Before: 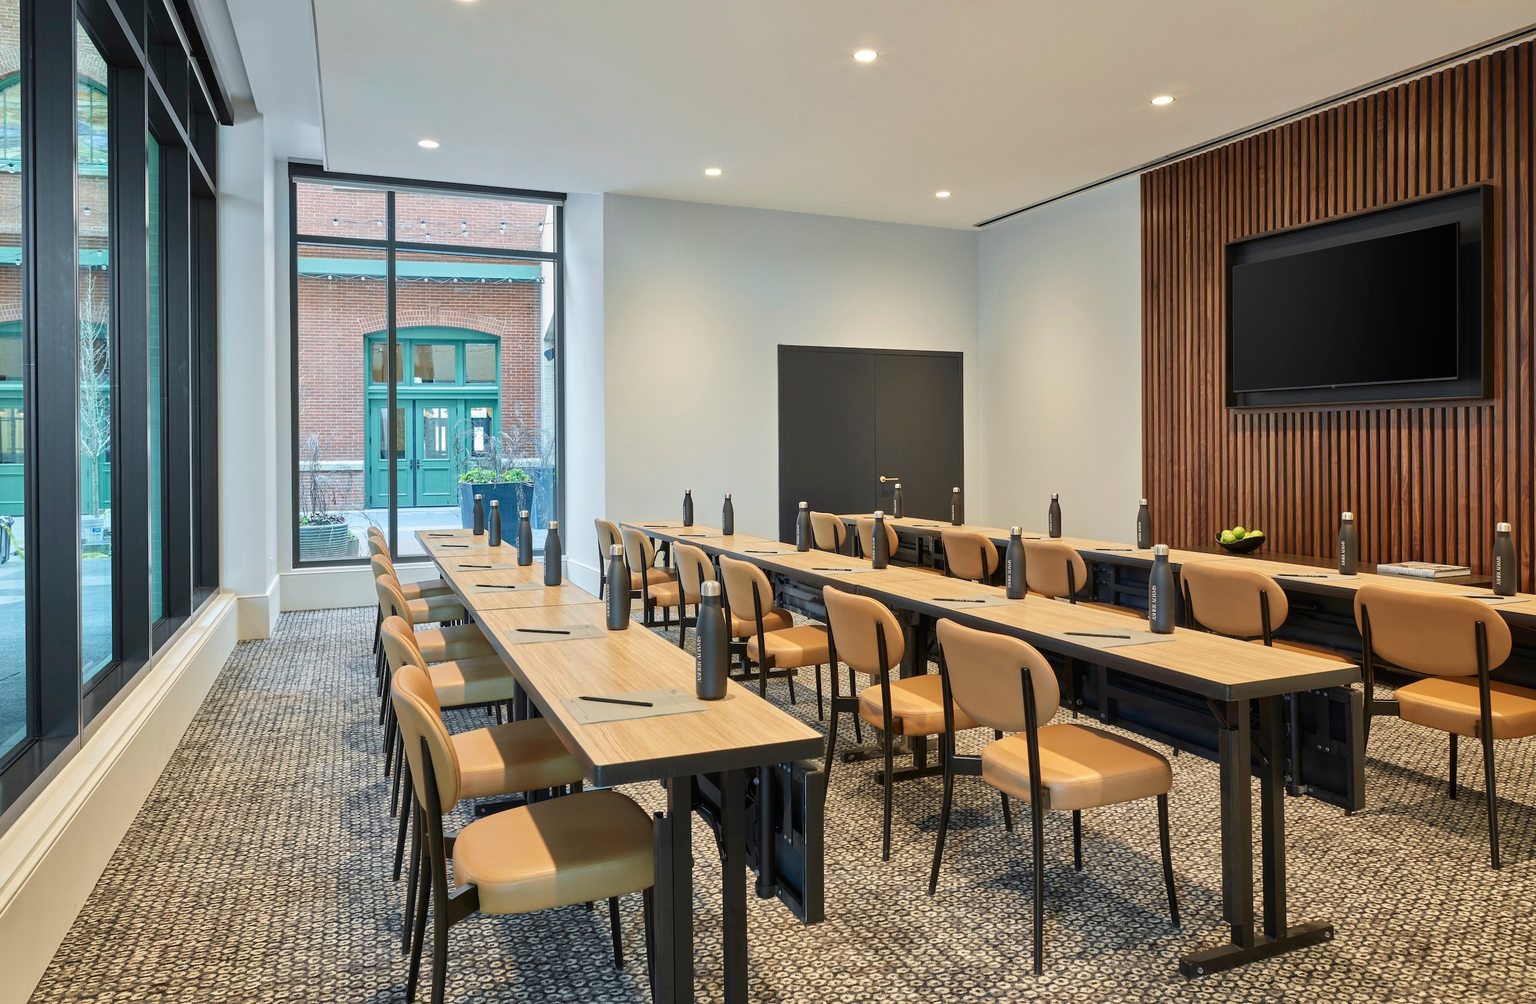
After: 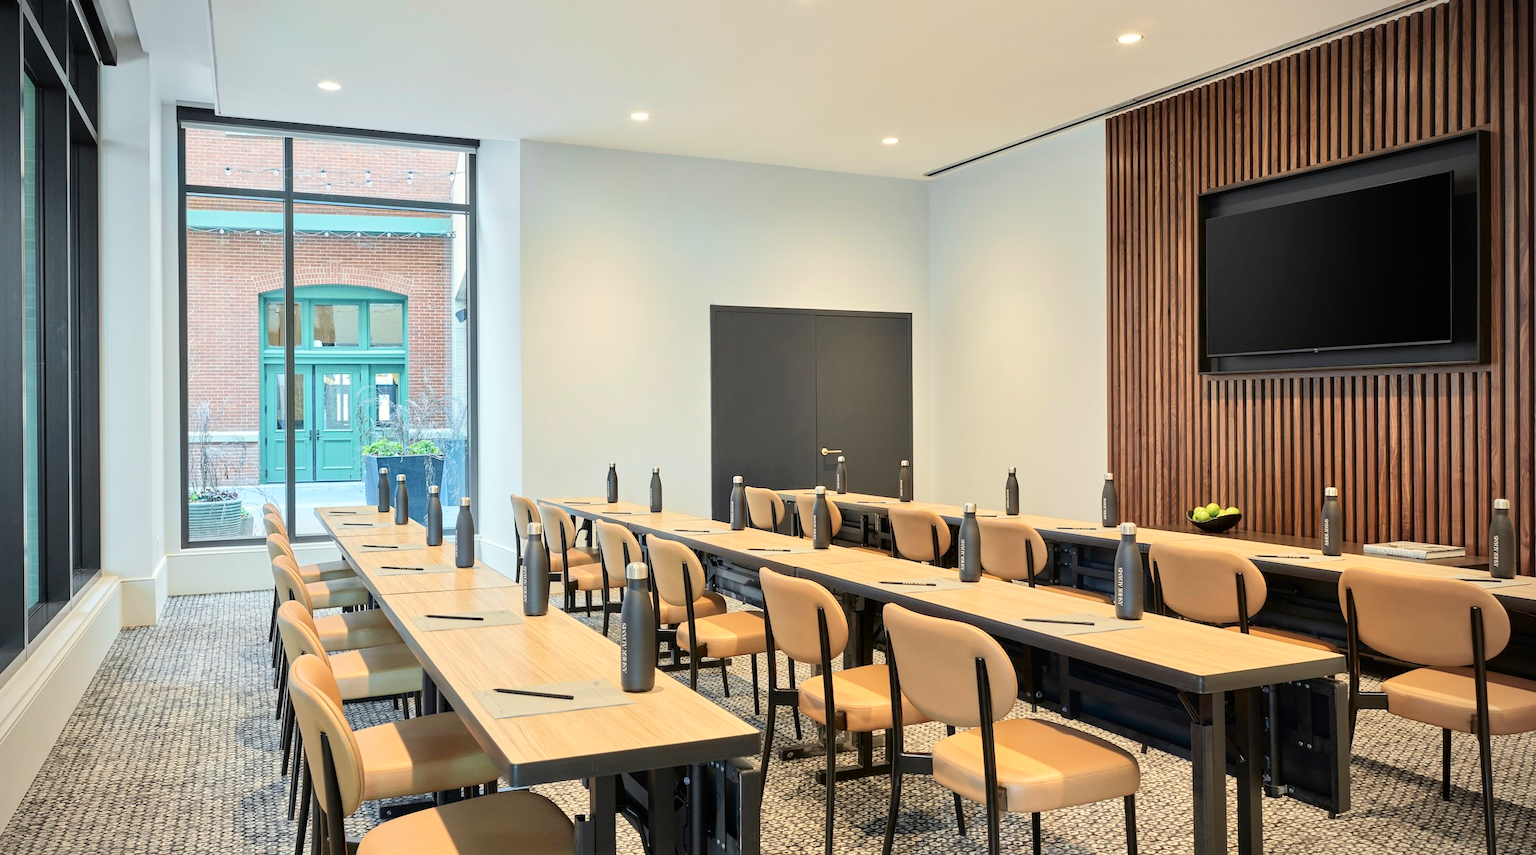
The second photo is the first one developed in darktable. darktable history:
crop: left 8.259%, top 6.558%, bottom 15.349%
vignetting: unbound false
color balance rgb: shadows lift › hue 85.96°, highlights gain › luminance 6.263%, highlights gain › chroma 1.275%, highlights gain › hue 92.52°, perceptual saturation grading › global saturation 0.855%, global vibrance 9.263%
tone curve: curves: ch0 [(0, 0) (0.07, 0.057) (0.15, 0.177) (0.352, 0.445) (0.59, 0.703) (0.857, 0.908) (1, 1)], color space Lab, independent channels, preserve colors none
